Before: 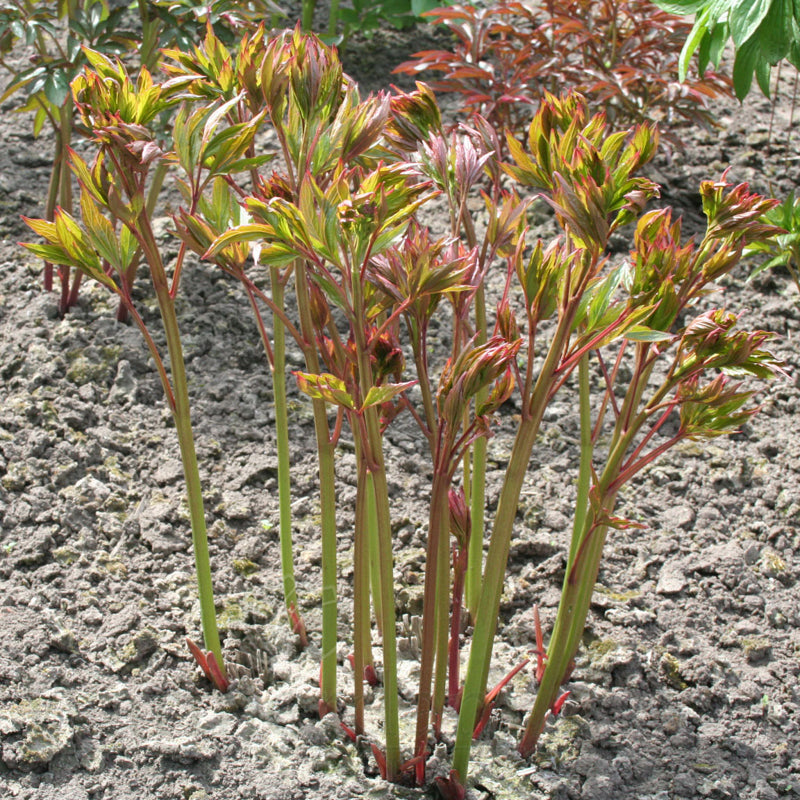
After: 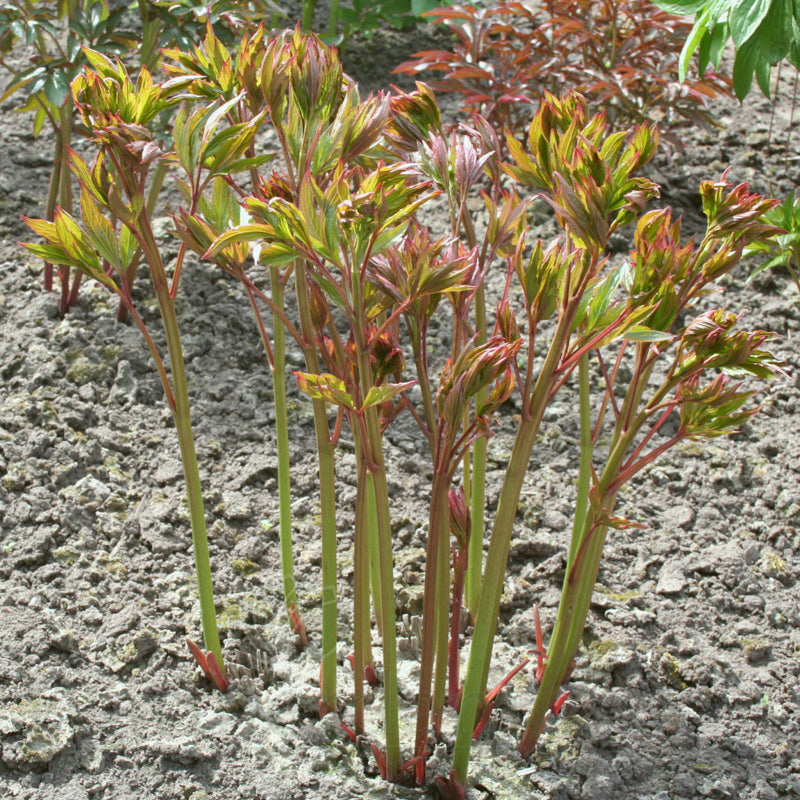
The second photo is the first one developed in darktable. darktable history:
color balance: lift [1.004, 1.002, 1.002, 0.998], gamma [1, 1.007, 1.002, 0.993], gain [1, 0.977, 1.013, 1.023], contrast -3.64%
tone equalizer: on, module defaults
